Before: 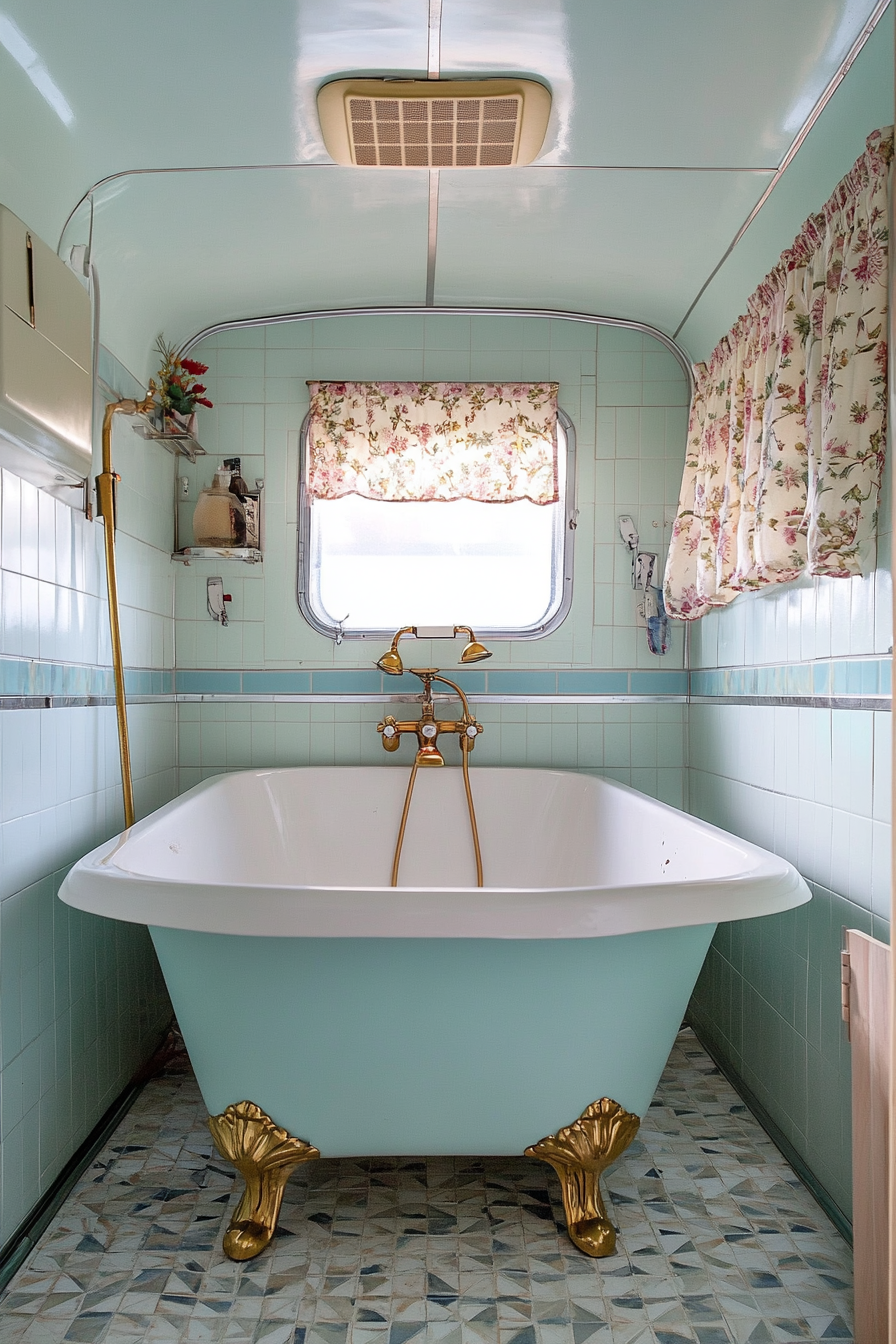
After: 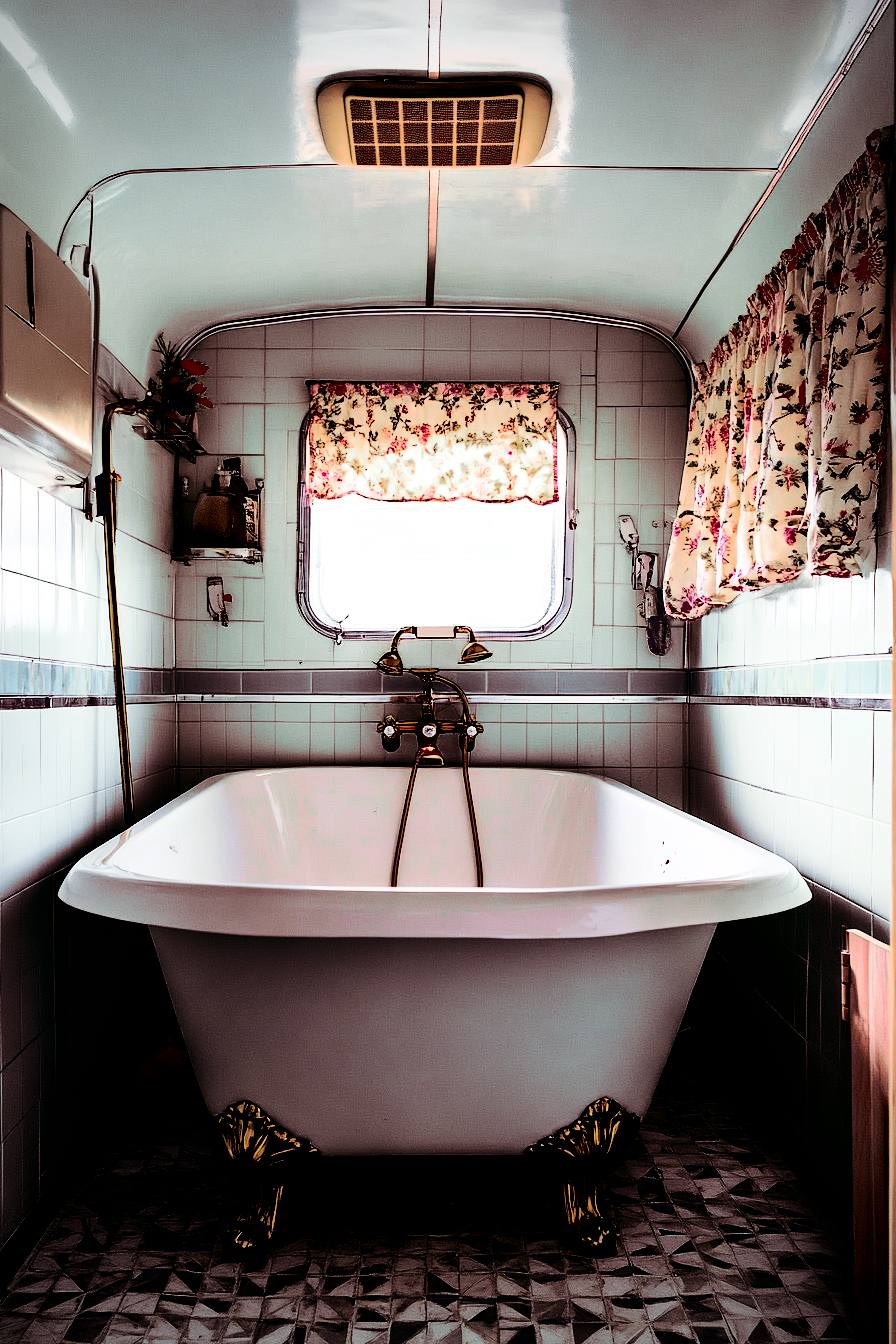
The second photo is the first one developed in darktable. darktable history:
contrast brightness saturation: contrast 0.77, brightness -1, saturation 1
vignetting: fall-off start 79.88%
split-toning: on, module defaults
color zones: curves: ch0 [(0, 0.48) (0.209, 0.398) (0.305, 0.332) (0.429, 0.493) (0.571, 0.5) (0.714, 0.5) (0.857, 0.5) (1, 0.48)]; ch1 [(0, 0.736) (0.143, 0.625) (0.225, 0.371) (0.429, 0.256) (0.571, 0.241) (0.714, 0.213) (0.857, 0.48) (1, 0.736)]; ch2 [(0, 0.448) (0.143, 0.498) (0.286, 0.5) (0.429, 0.5) (0.571, 0.5) (0.714, 0.5) (0.857, 0.5) (1, 0.448)]
